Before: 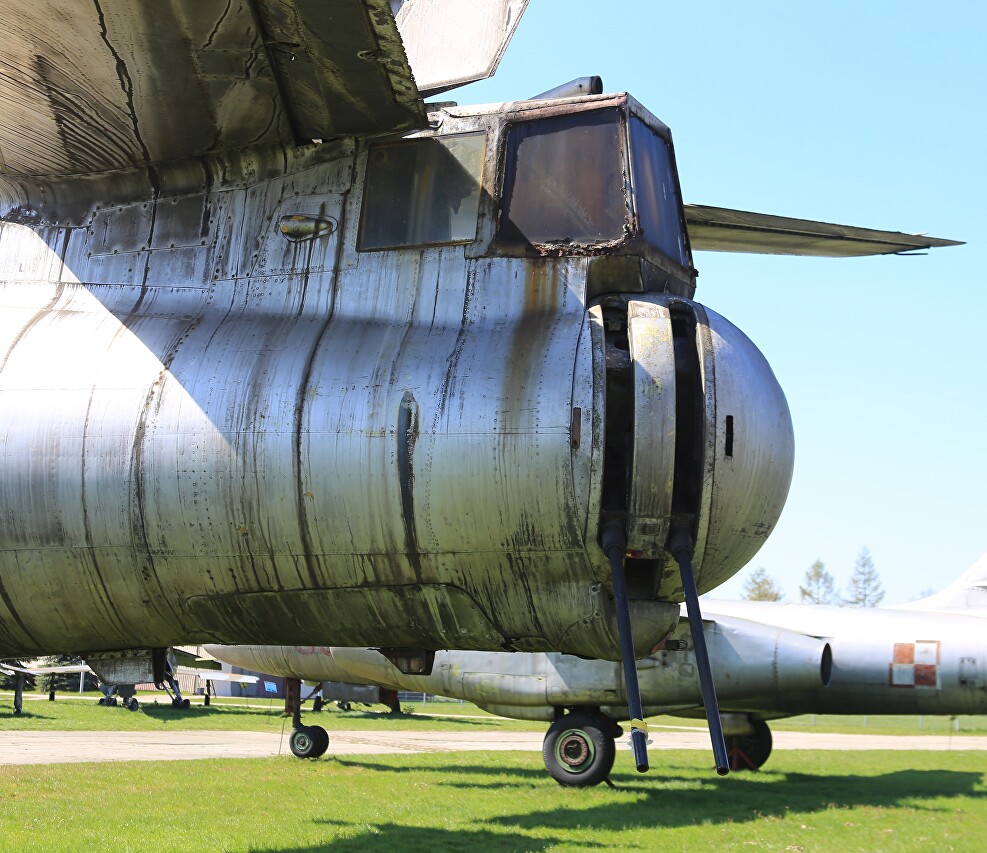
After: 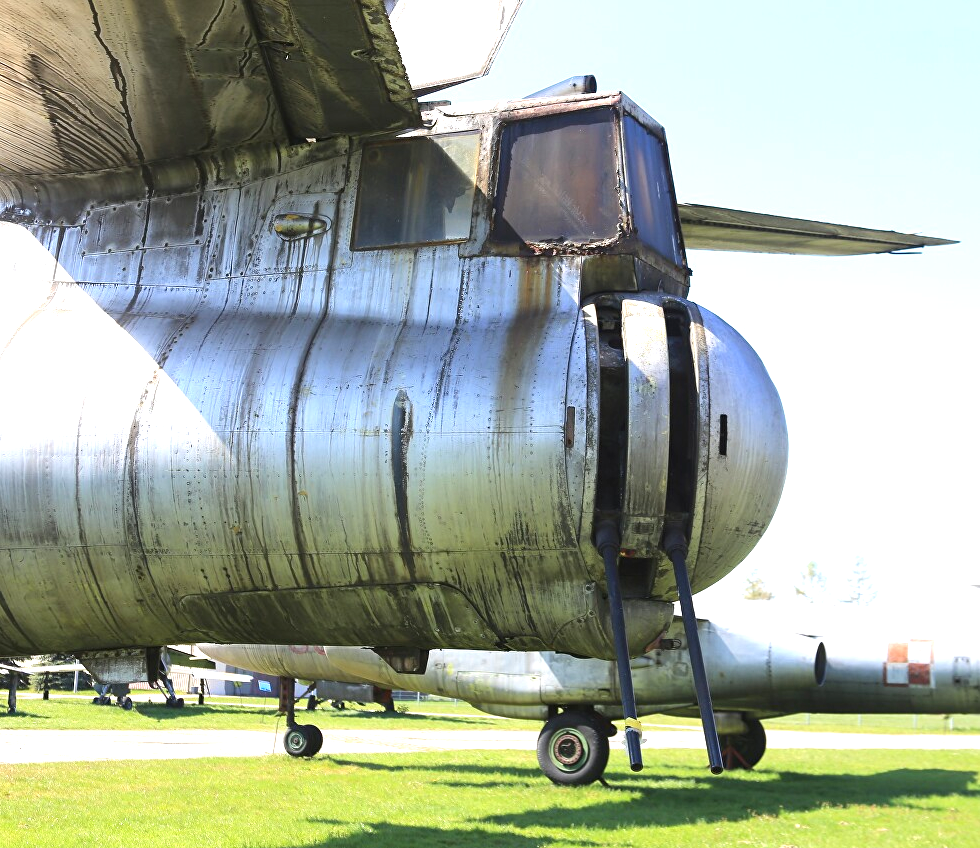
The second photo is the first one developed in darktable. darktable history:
crop and rotate: left 0.661%, top 0.188%, bottom 0.289%
exposure: exposure 0.765 EV, compensate highlight preservation false
tone equalizer: on, module defaults
